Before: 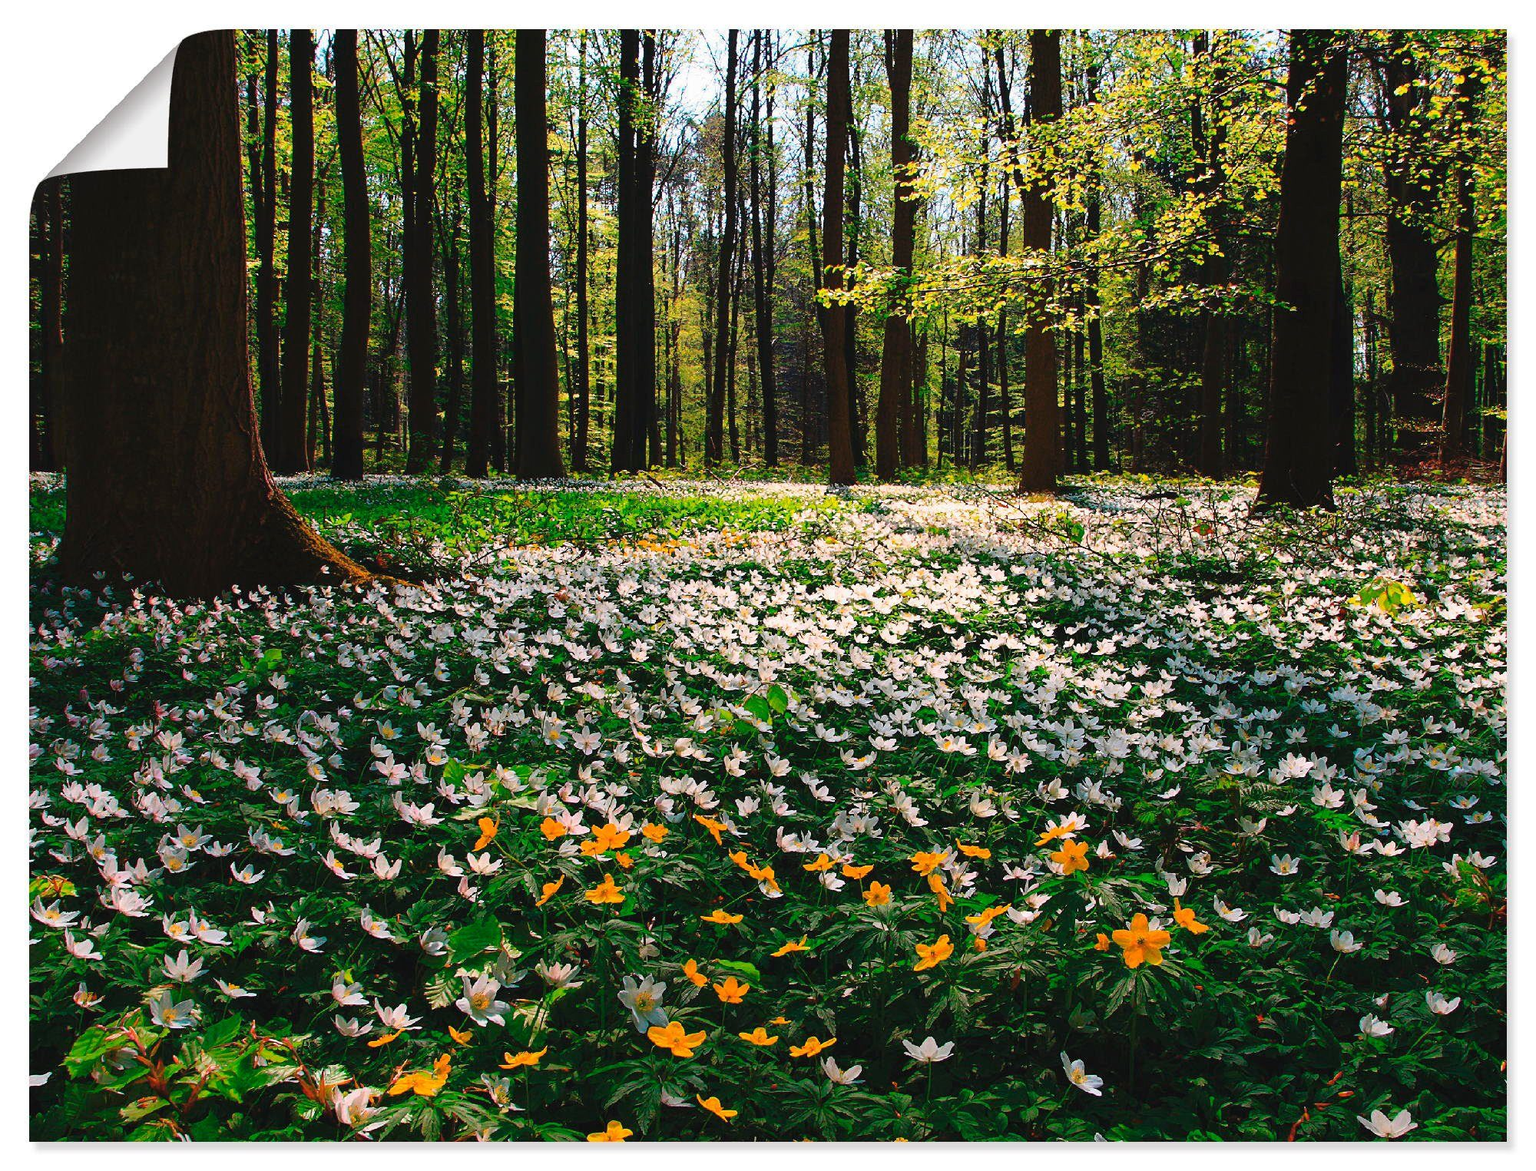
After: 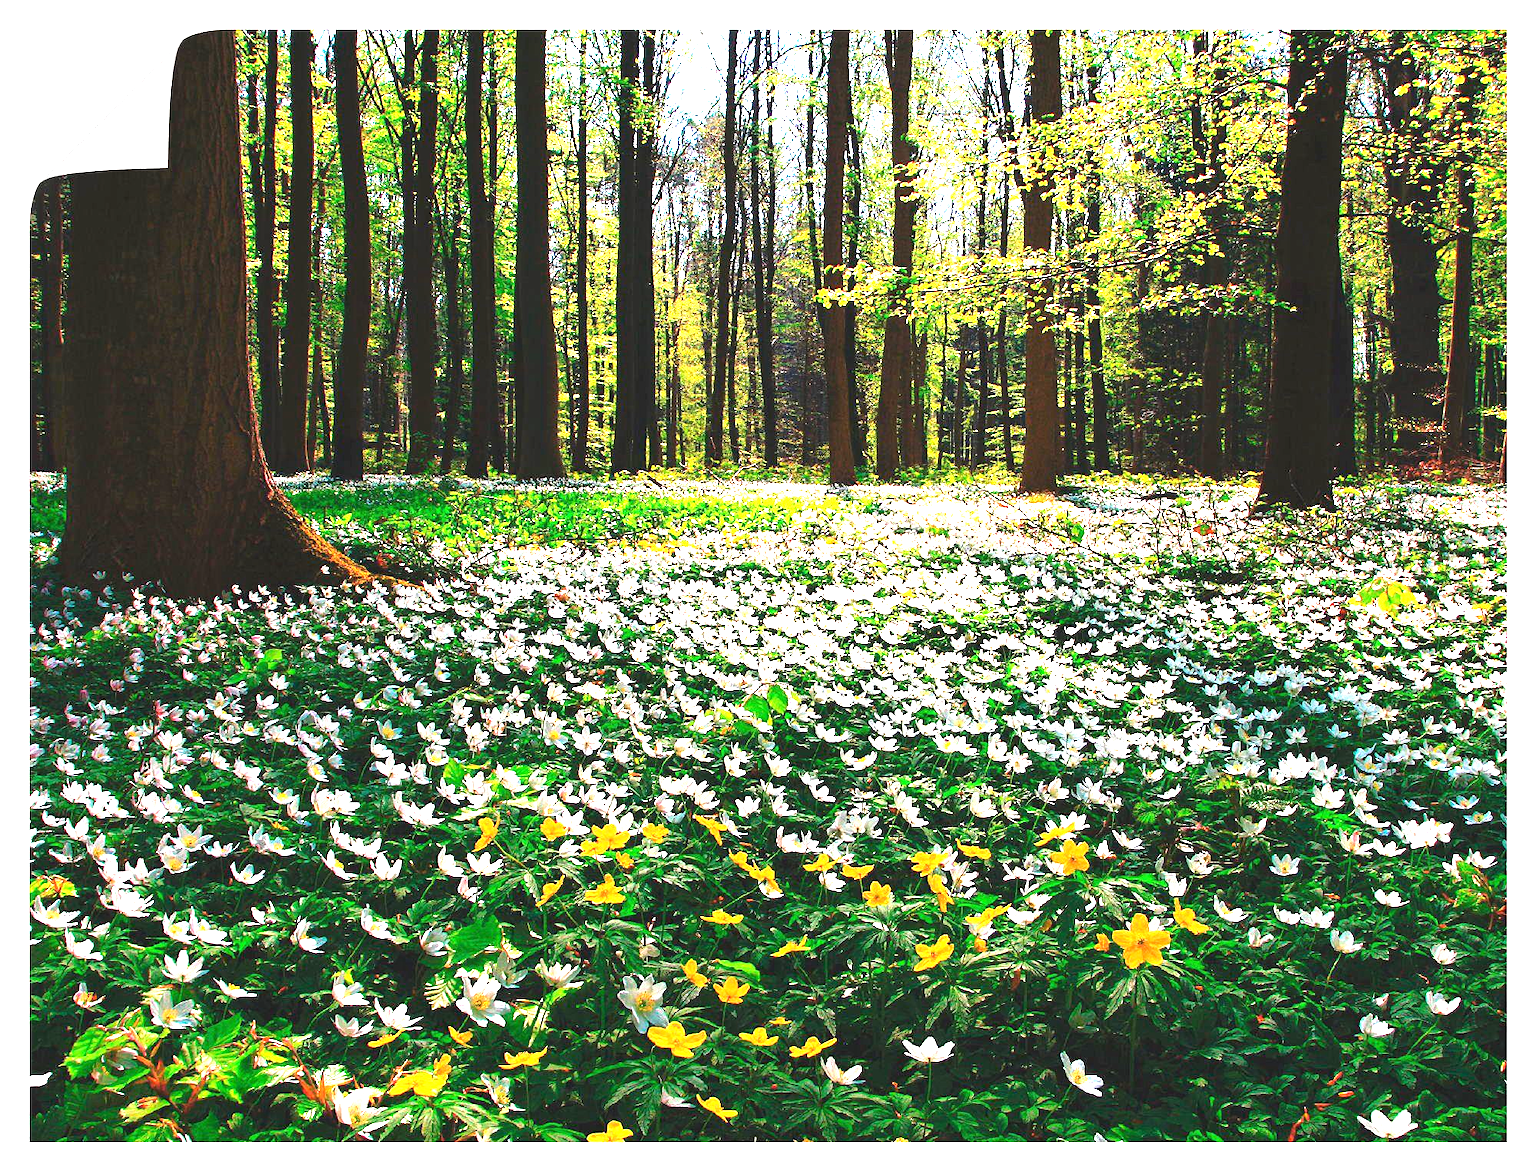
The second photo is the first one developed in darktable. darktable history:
exposure: black level correction 0, exposure 1.687 EV, compensate highlight preservation false
